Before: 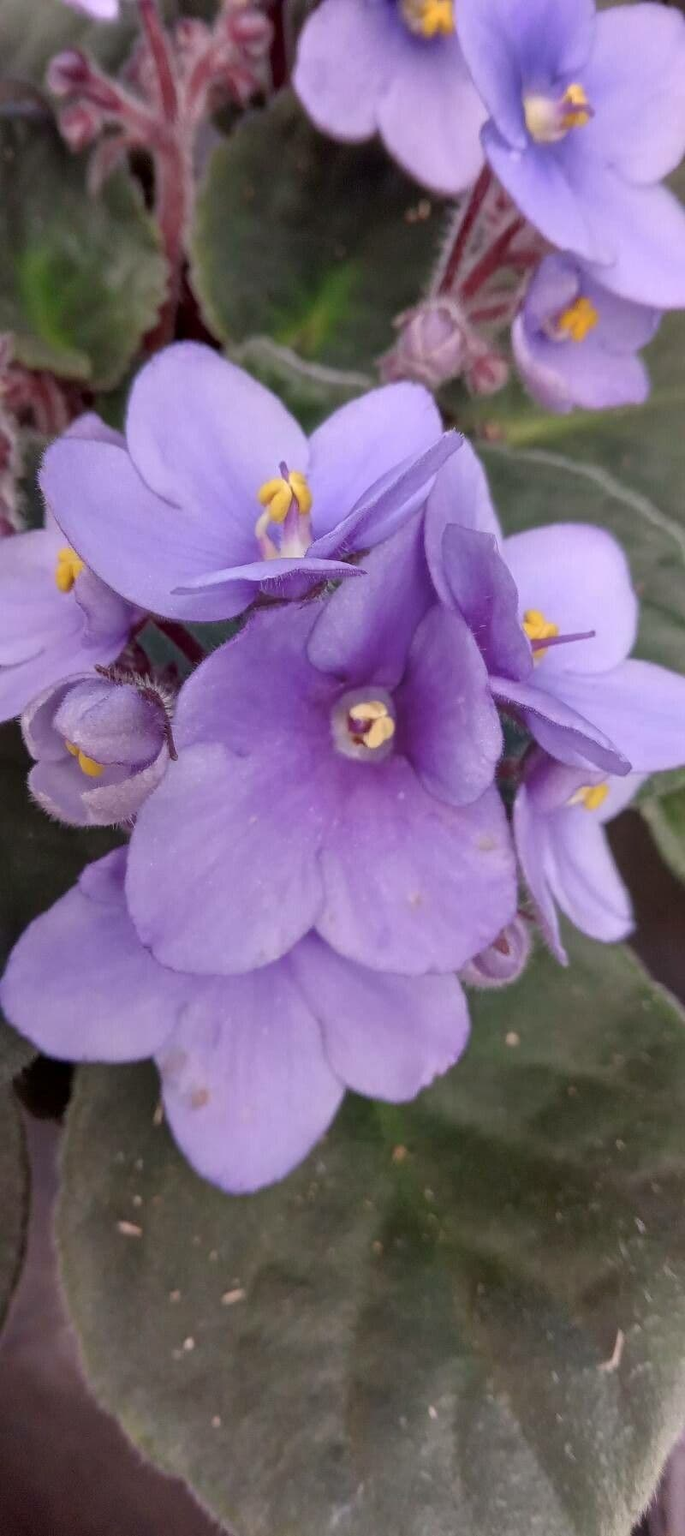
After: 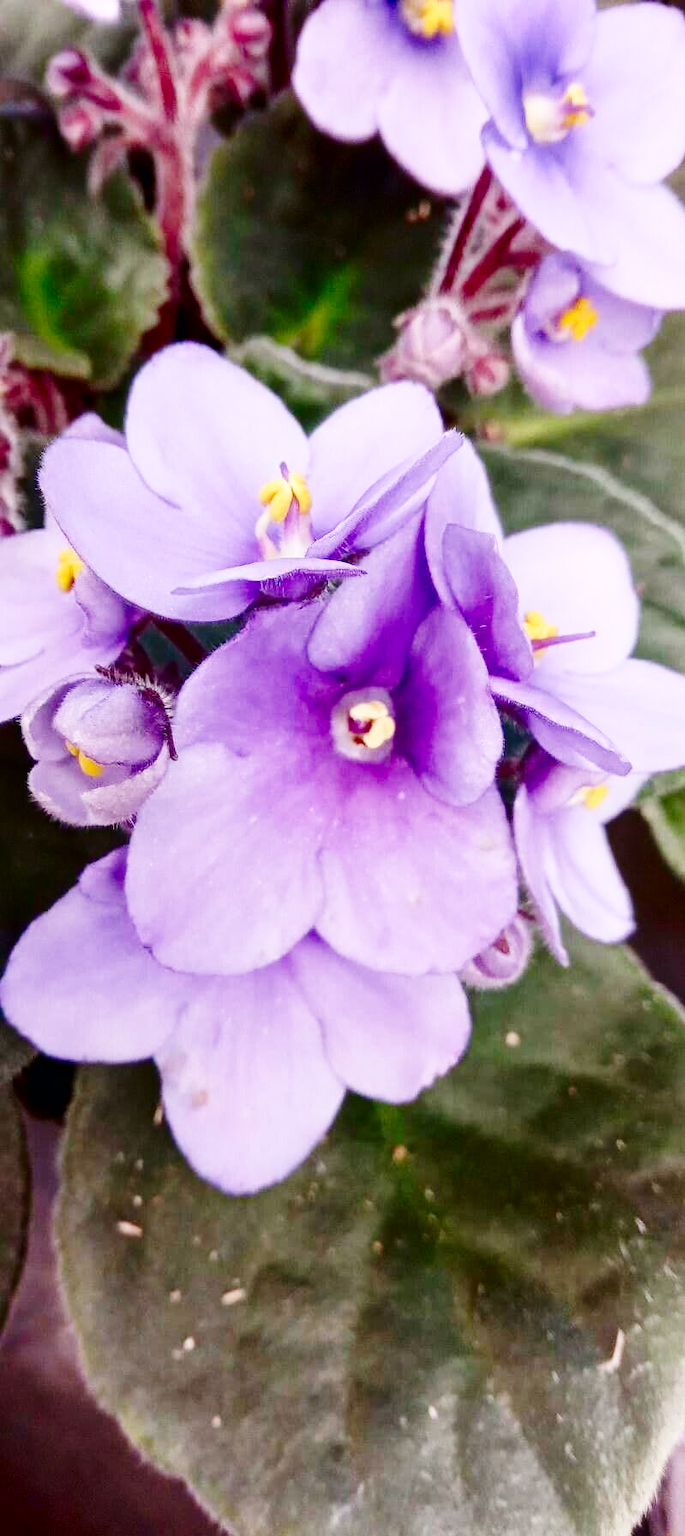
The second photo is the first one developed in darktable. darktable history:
contrast brightness saturation: contrast 0.125, brightness -0.23, saturation 0.147
base curve: curves: ch0 [(0, 0.003) (0.001, 0.002) (0.006, 0.004) (0.02, 0.022) (0.048, 0.086) (0.094, 0.234) (0.162, 0.431) (0.258, 0.629) (0.385, 0.8) (0.548, 0.918) (0.751, 0.988) (1, 1)], preserve colors none
